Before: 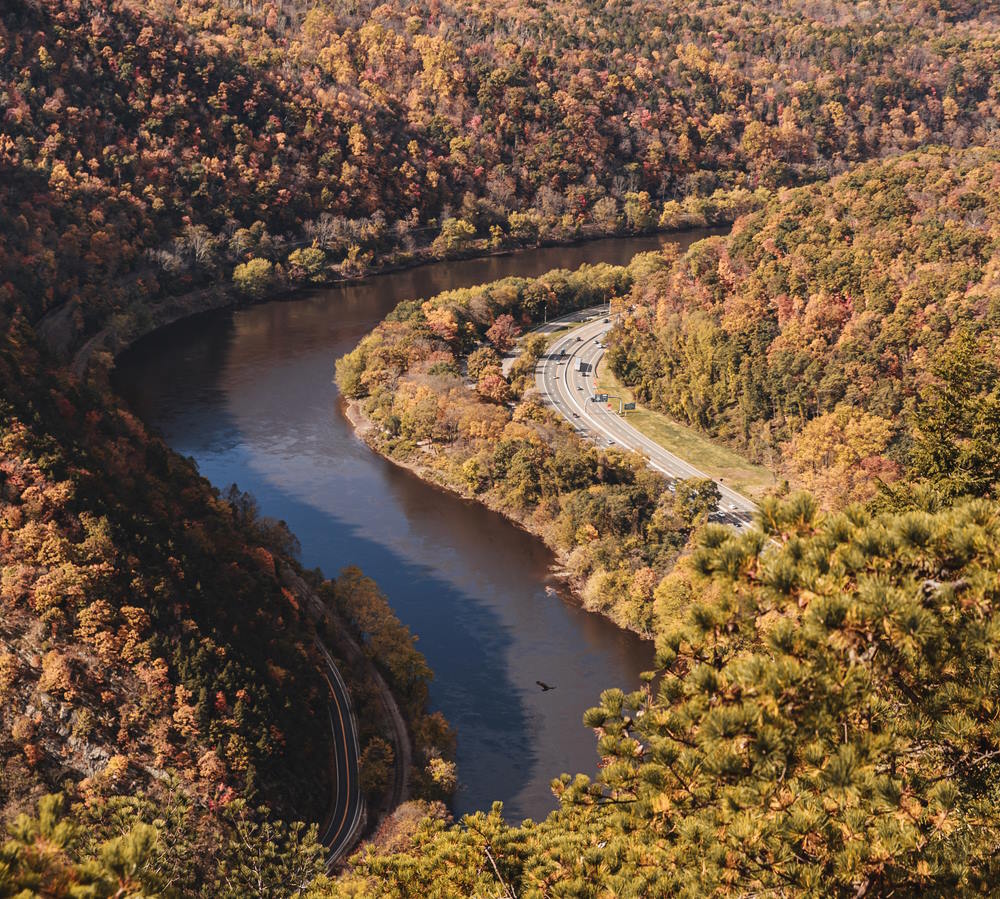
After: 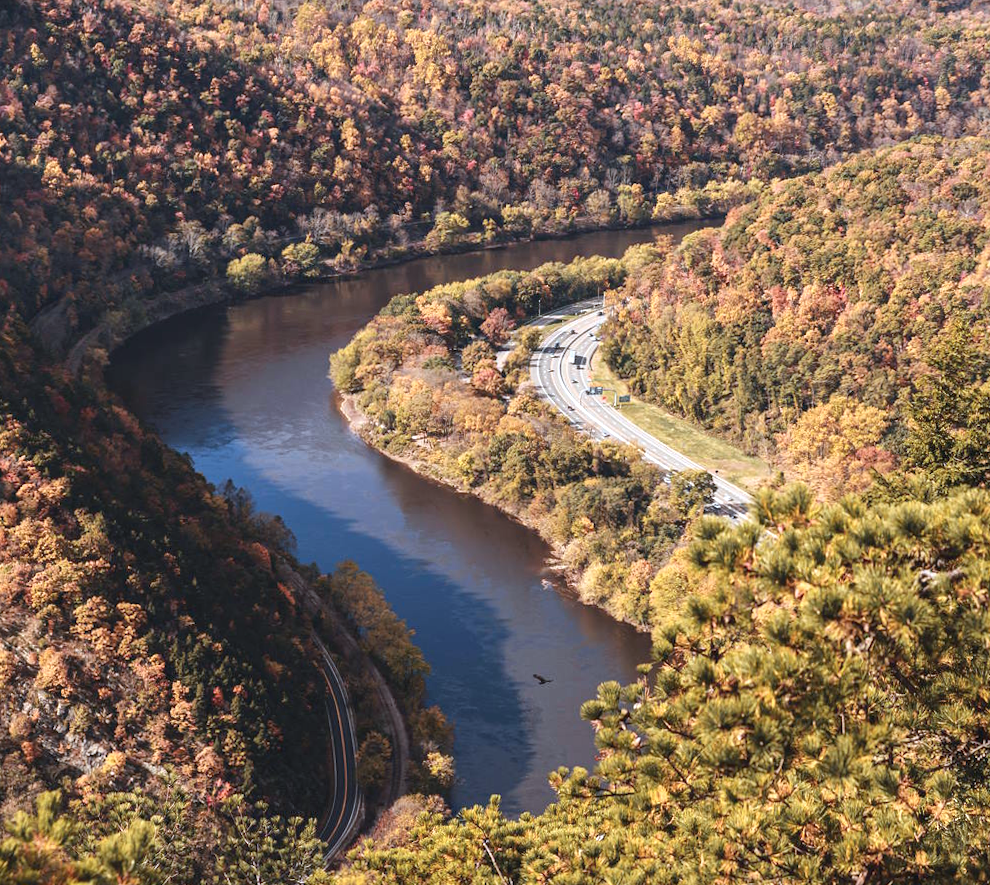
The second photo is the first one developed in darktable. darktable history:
rotate and perspective: rotation -0.45°, automatic cropping original format, crop left 0.008, crop right 0.992, crop top 0.012, crop bottom 0.988
color calibration: illuminant custom, x 0.368, y 0.373, temperature 4330.32 K
exposure: black level correction 0, exposure 0.5 EV, compensate exposure bias true, compensate highlight preservation false
